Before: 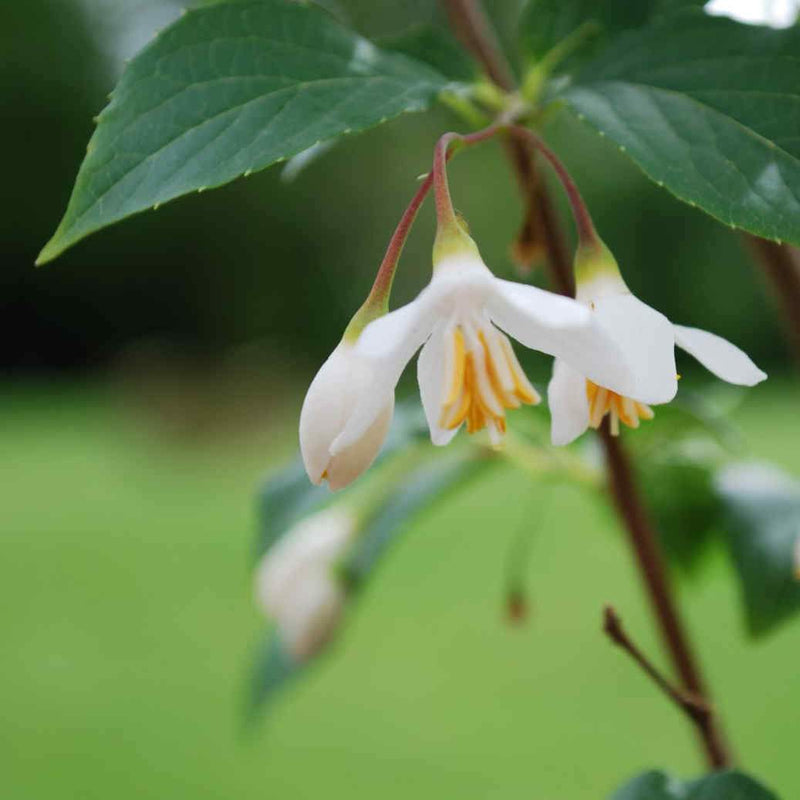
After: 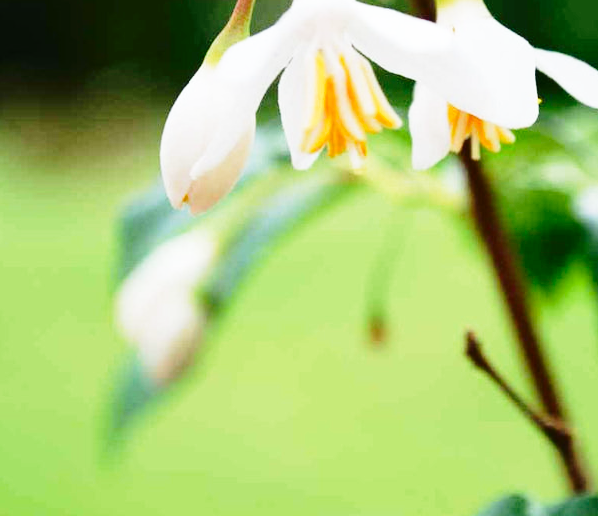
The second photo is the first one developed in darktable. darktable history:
base curve: curves: ch0 [(0, 0) (0.026, 0.03) (0.109, 0.232) (0.351, 0.748) (0.669, 0.968) (1, 1)], preserve colors none
crop and rotate: left 17.398%, top 34.603%, right 7.846%, bottom 0.799%
tone curve: curves: ch0 [(0, 0) (0.003, 0.002) (0.011, 0.009) (0.025, 0.02) (0.044, 0.034) (0.069, 0.046) (0.1, 0.062) (0.136, 0.083) (0.177, 0.119) (0.224, 0.162) (0.277, 0.216) (0.335, 0.282) (0.399, 0.365) (0.468, 0.457) (0.543, 0.541) (0.623, 0.624) (0.709, 0.713) (0.801, 0.797) (0.898, 0.889) (1, 1)], color space Lab, independent channels, preserve colors none
exposure: exposure -0.04 EV, compensate highlight preservation false
